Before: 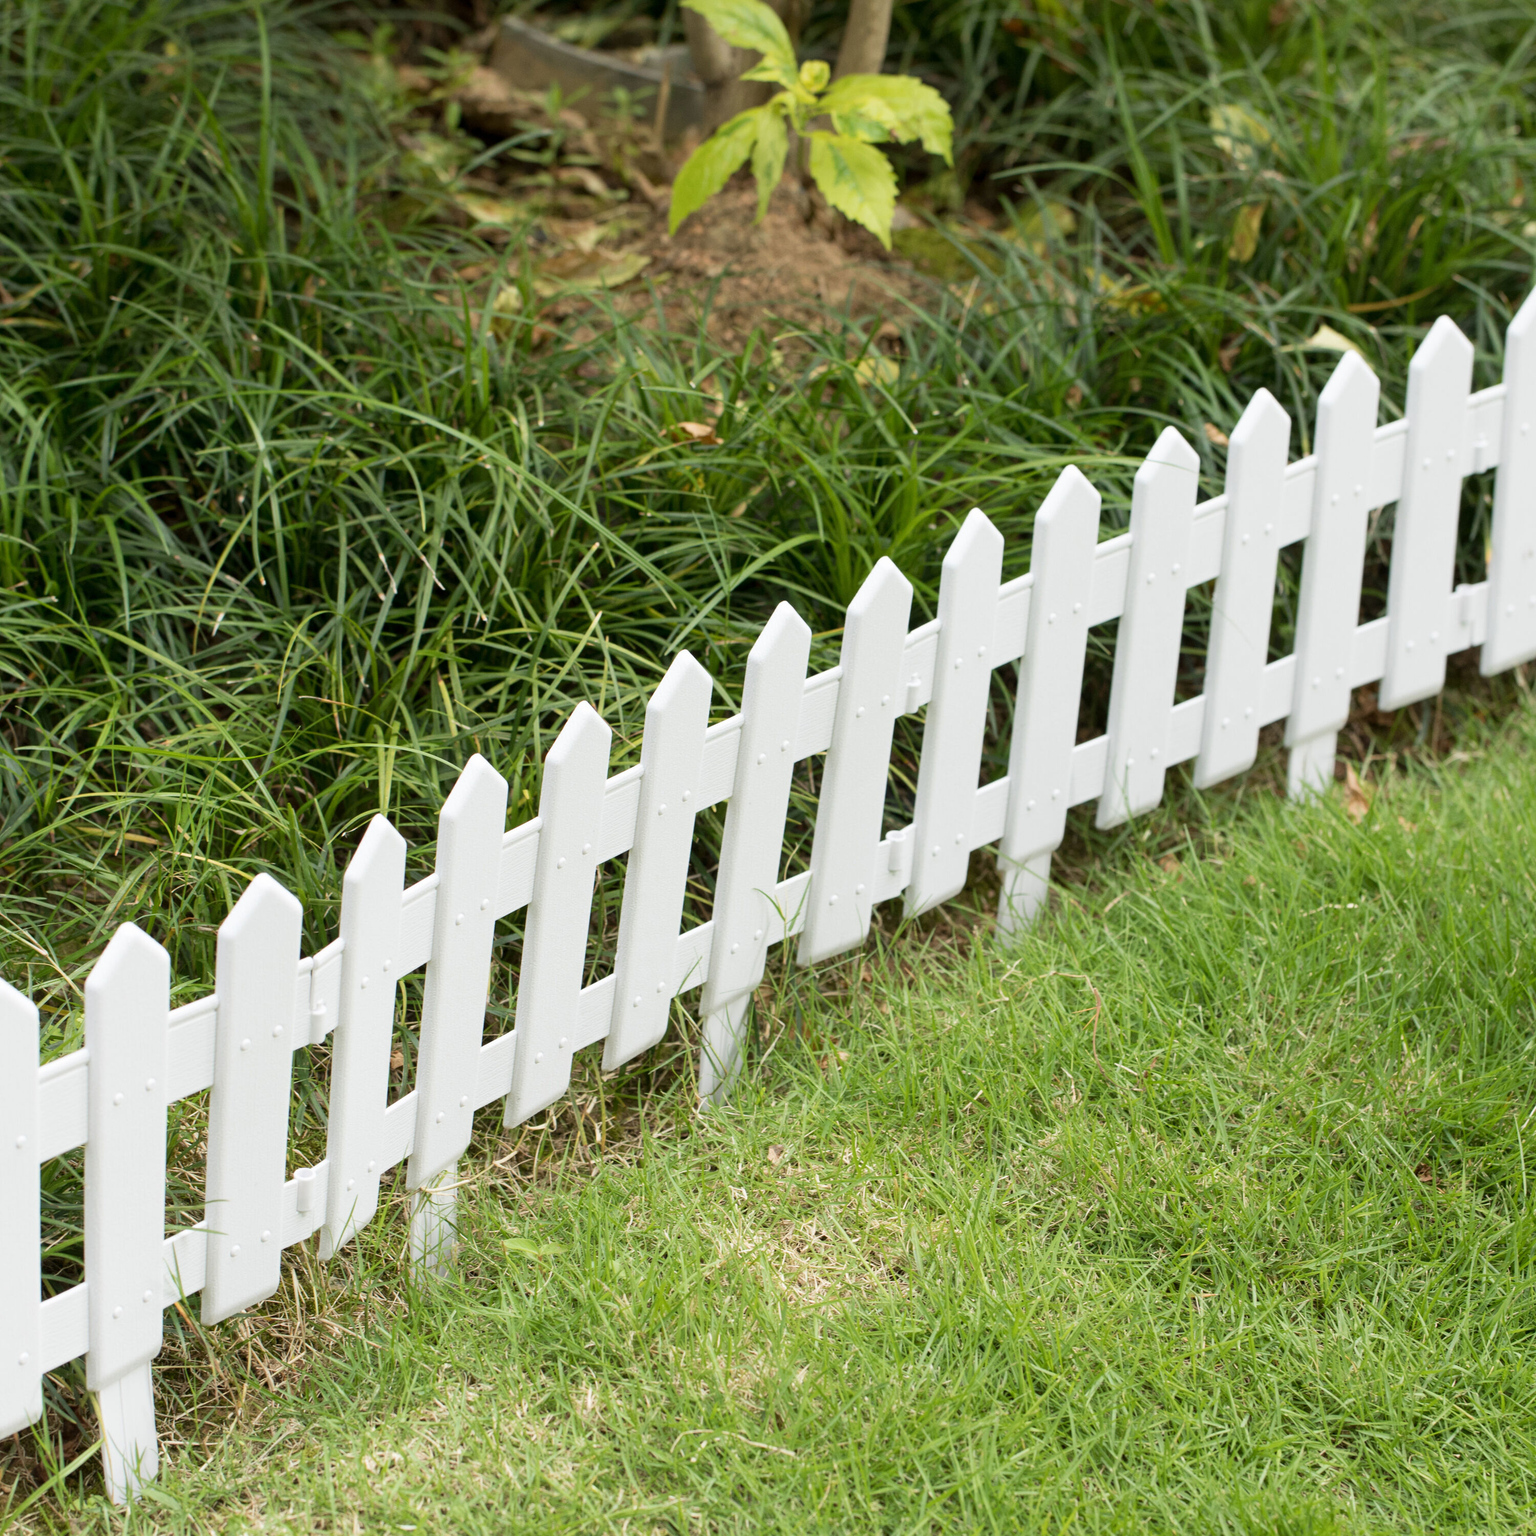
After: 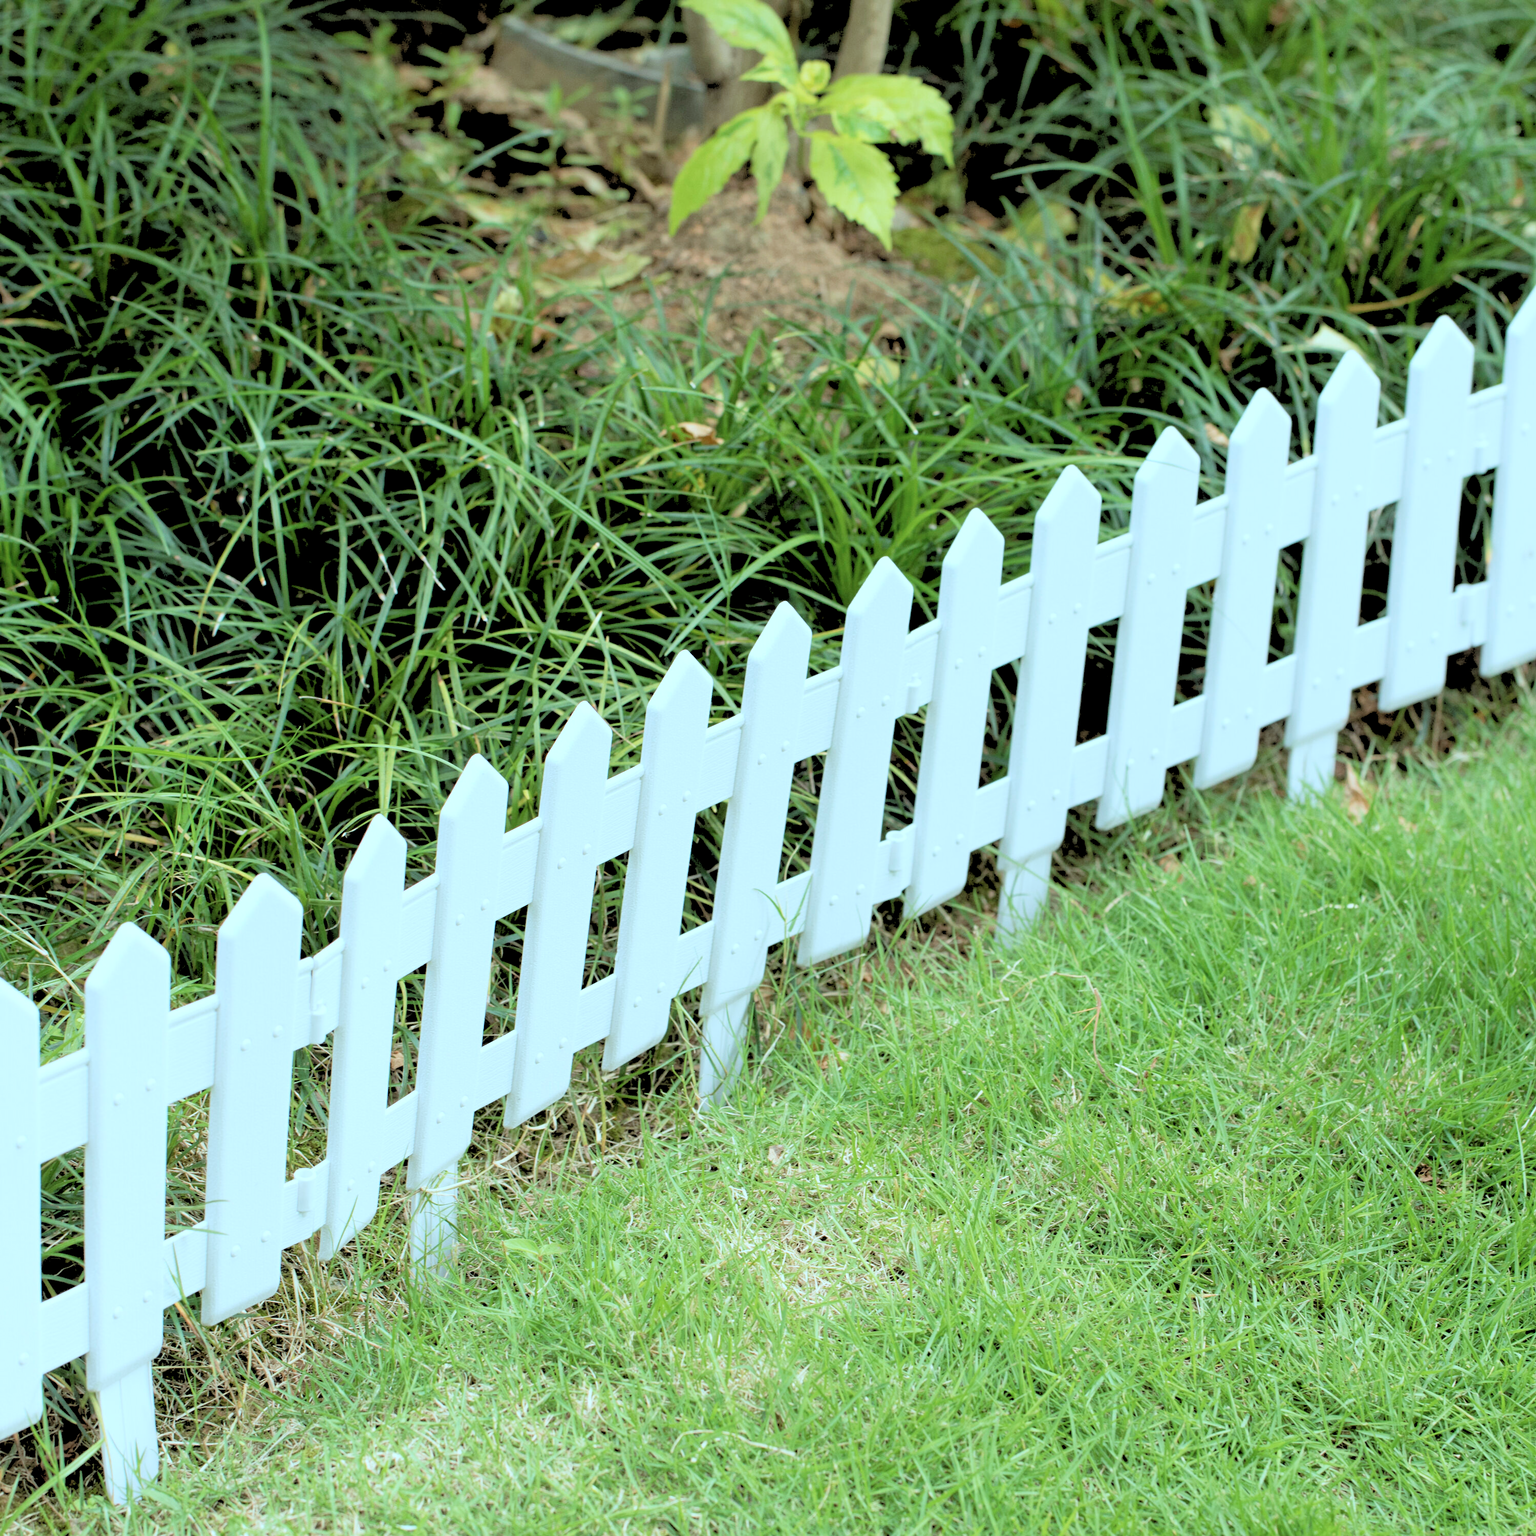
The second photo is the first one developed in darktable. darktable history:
color correction: highlights a* -11.71, highlights b* -15.58
rgb levels: levels [[0.027, 0.429, 0.996], [0, 0.5, 1], [0, 0.5, 1]]
